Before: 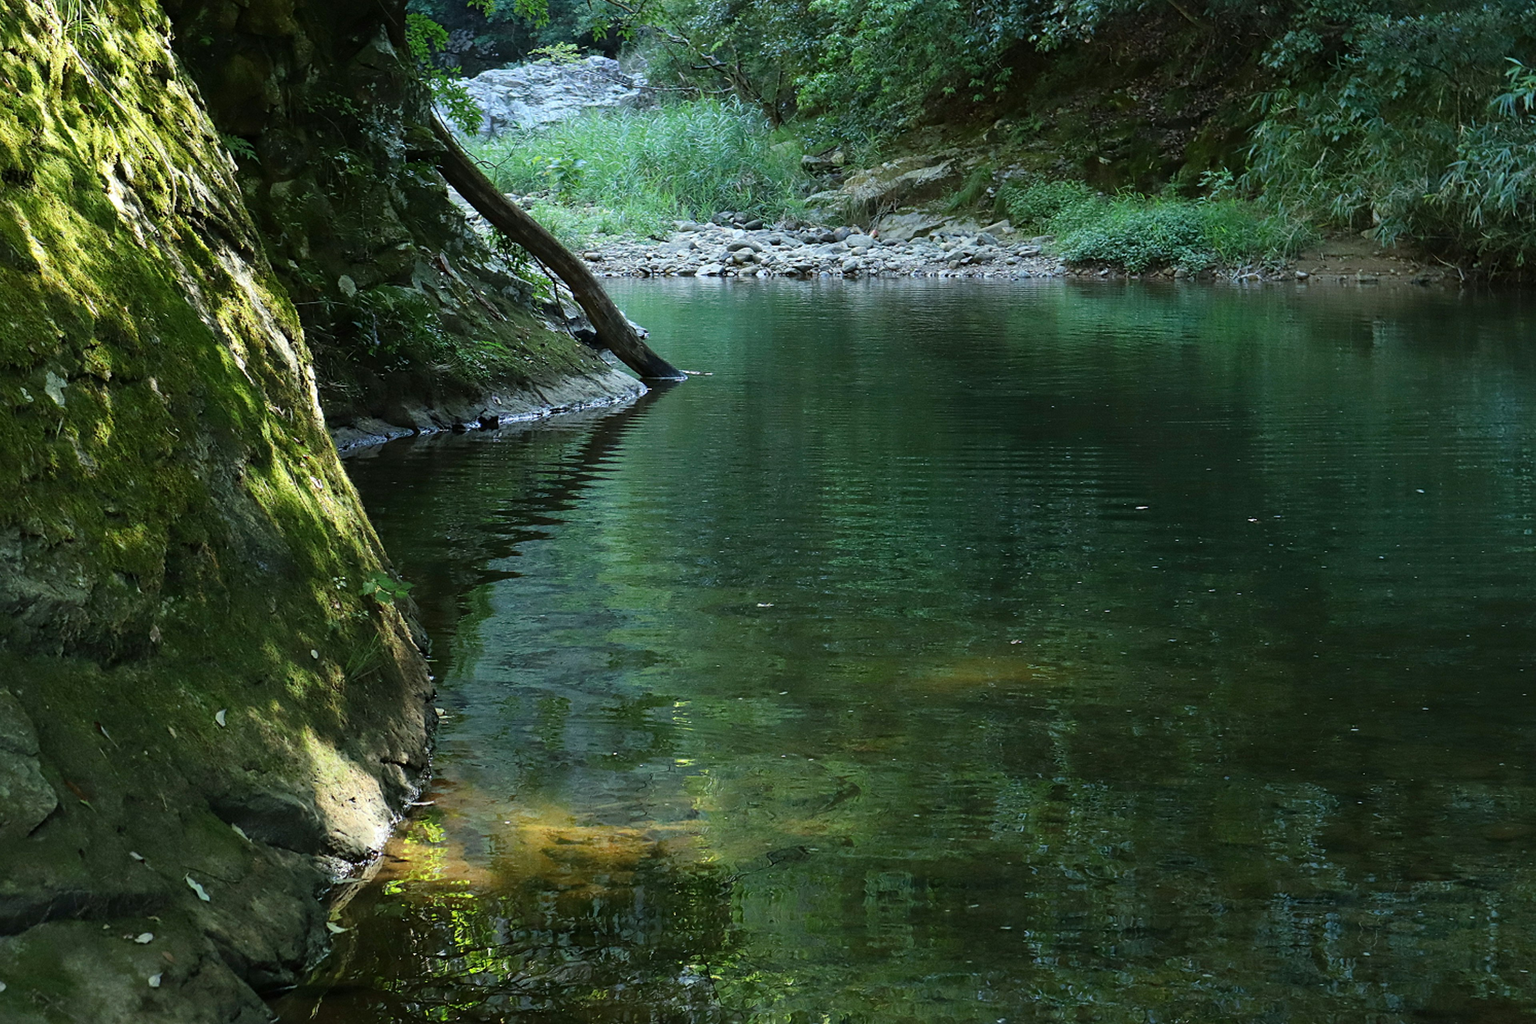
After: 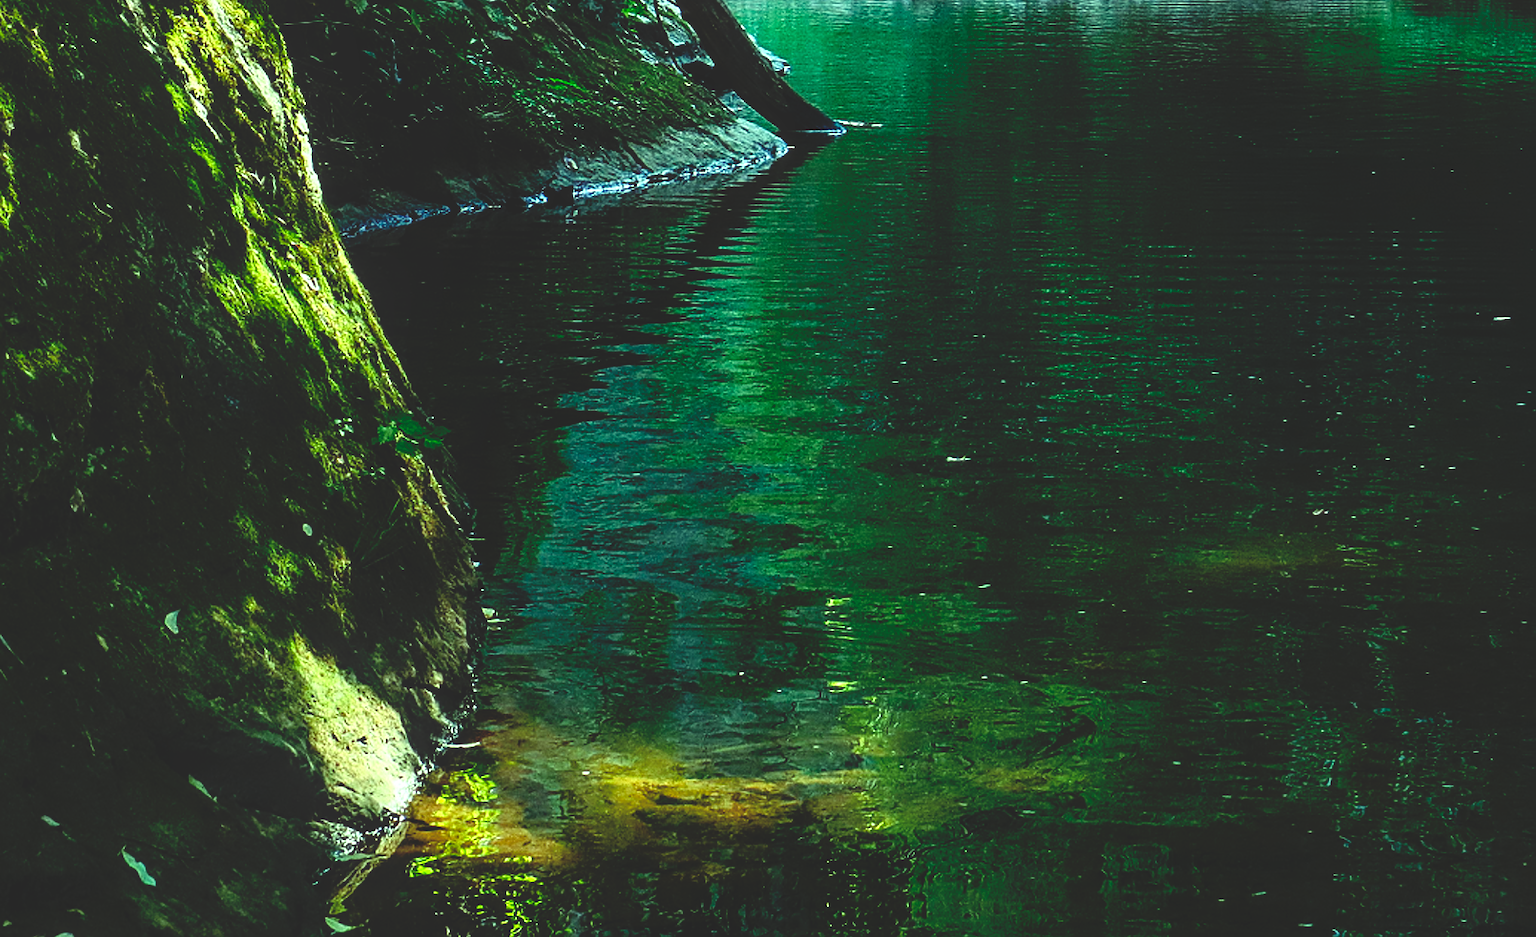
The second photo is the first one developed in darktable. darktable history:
local contrast: detail 118%
color balance rgb: highlights gain › luminance 15.207%, highlights gain › chroma 7.066%, highlights gain › hue 124.56°, global offset › hue 172.13°, perceptual saturation grading › global saturation 20%, perceptual saturation grading › highlights -25.241%, perceptual saturation grading › shadows 50.228%
exposure: black level correction 0.005, exposure 0.281 EV, compensate exposure bias true, compensate highlight preservation false
crop: left 6.625%, top 28.082%, right 24.081%, bottom 8.46%
base curve: curves: ch0 [(0, 0.02) (0.083, 0.036) (1, 1)], exposure shift 0.01, preserve colors none
sharpen: on, module defaults
